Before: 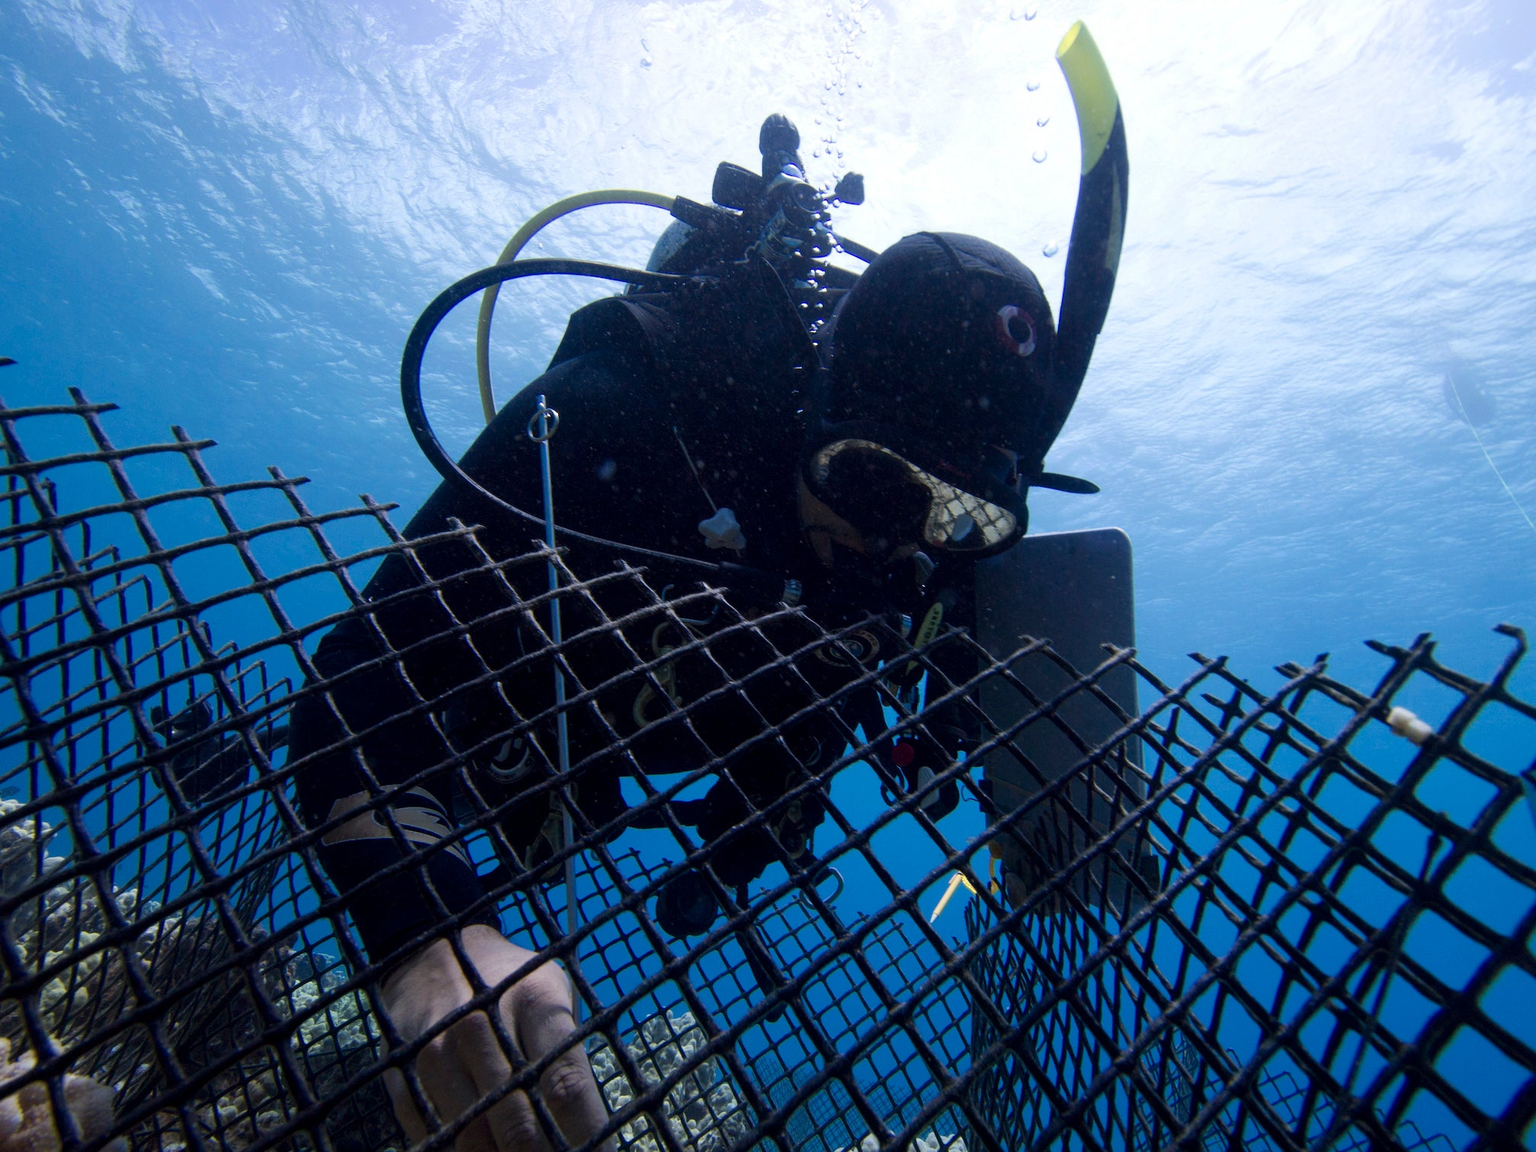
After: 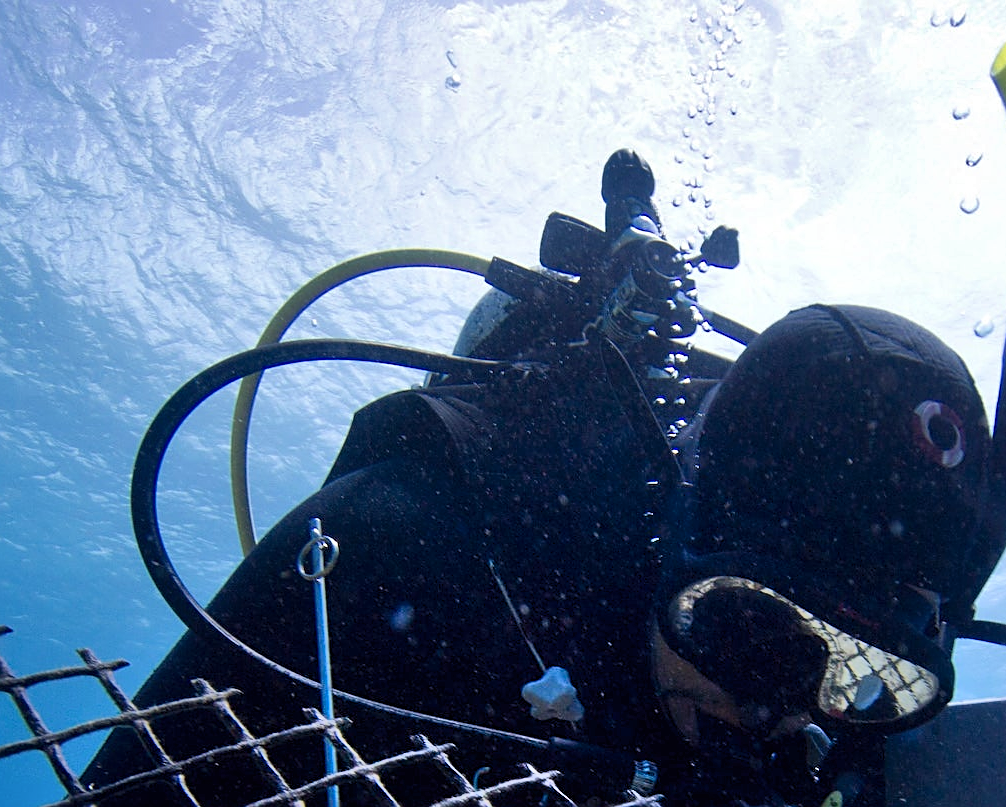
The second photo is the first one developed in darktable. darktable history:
sharpen: on, module defaults
shadows and highlights: low approximation 0.01, soften with gaussian
crop: left 19.608%, right 30.488%, bottom 46.593%
